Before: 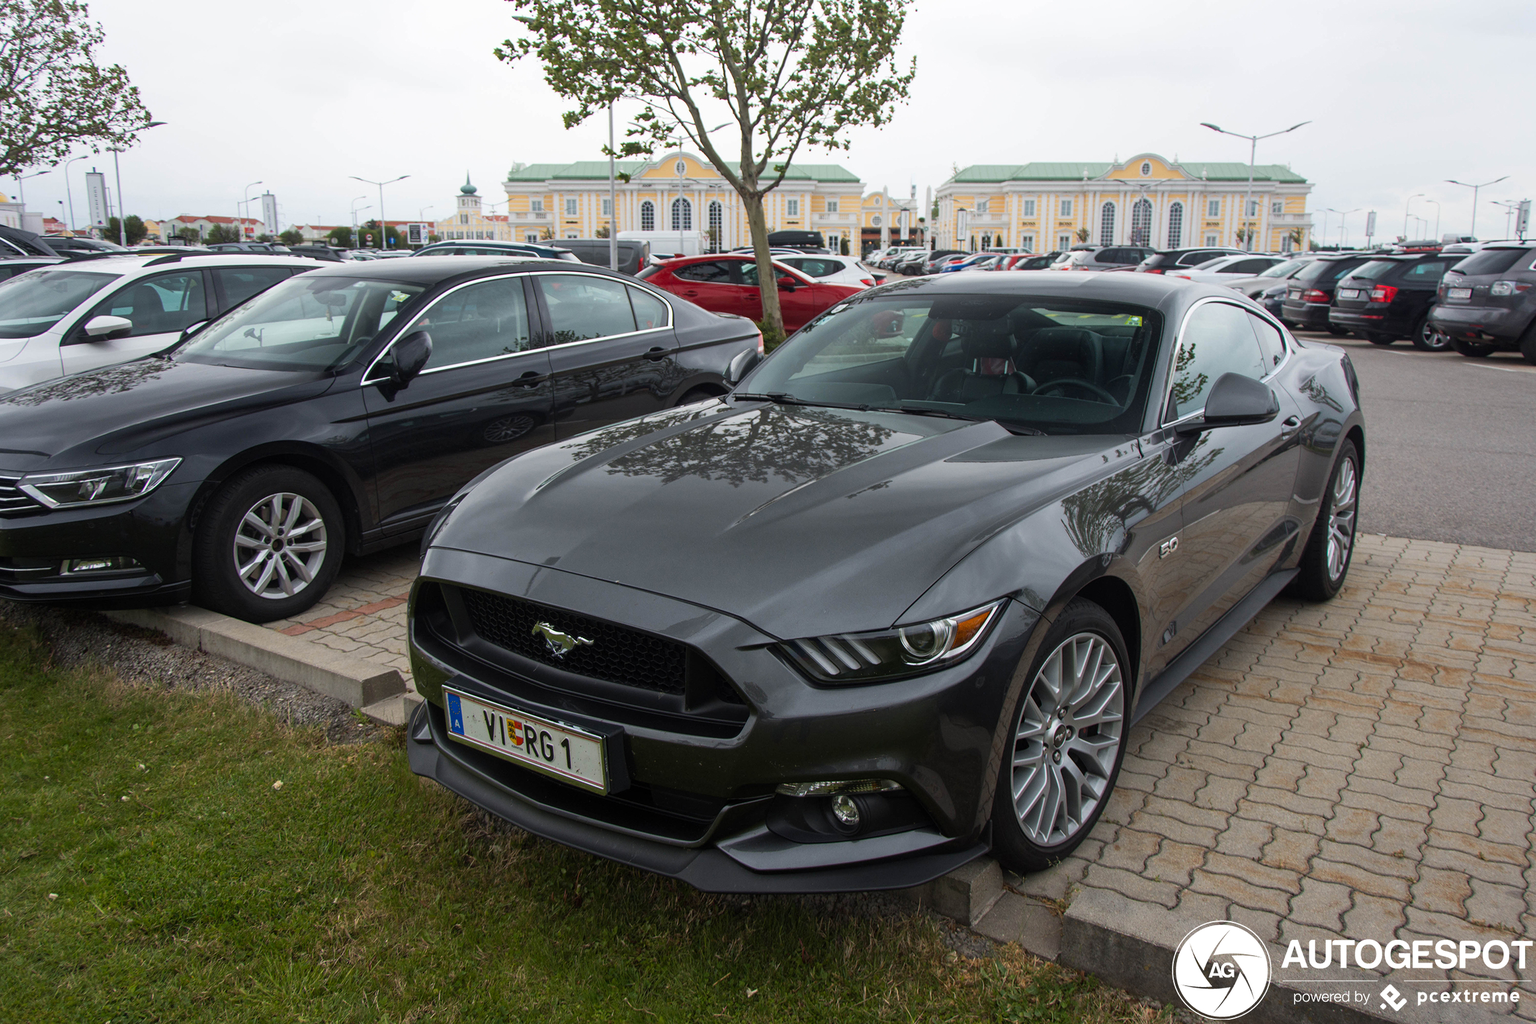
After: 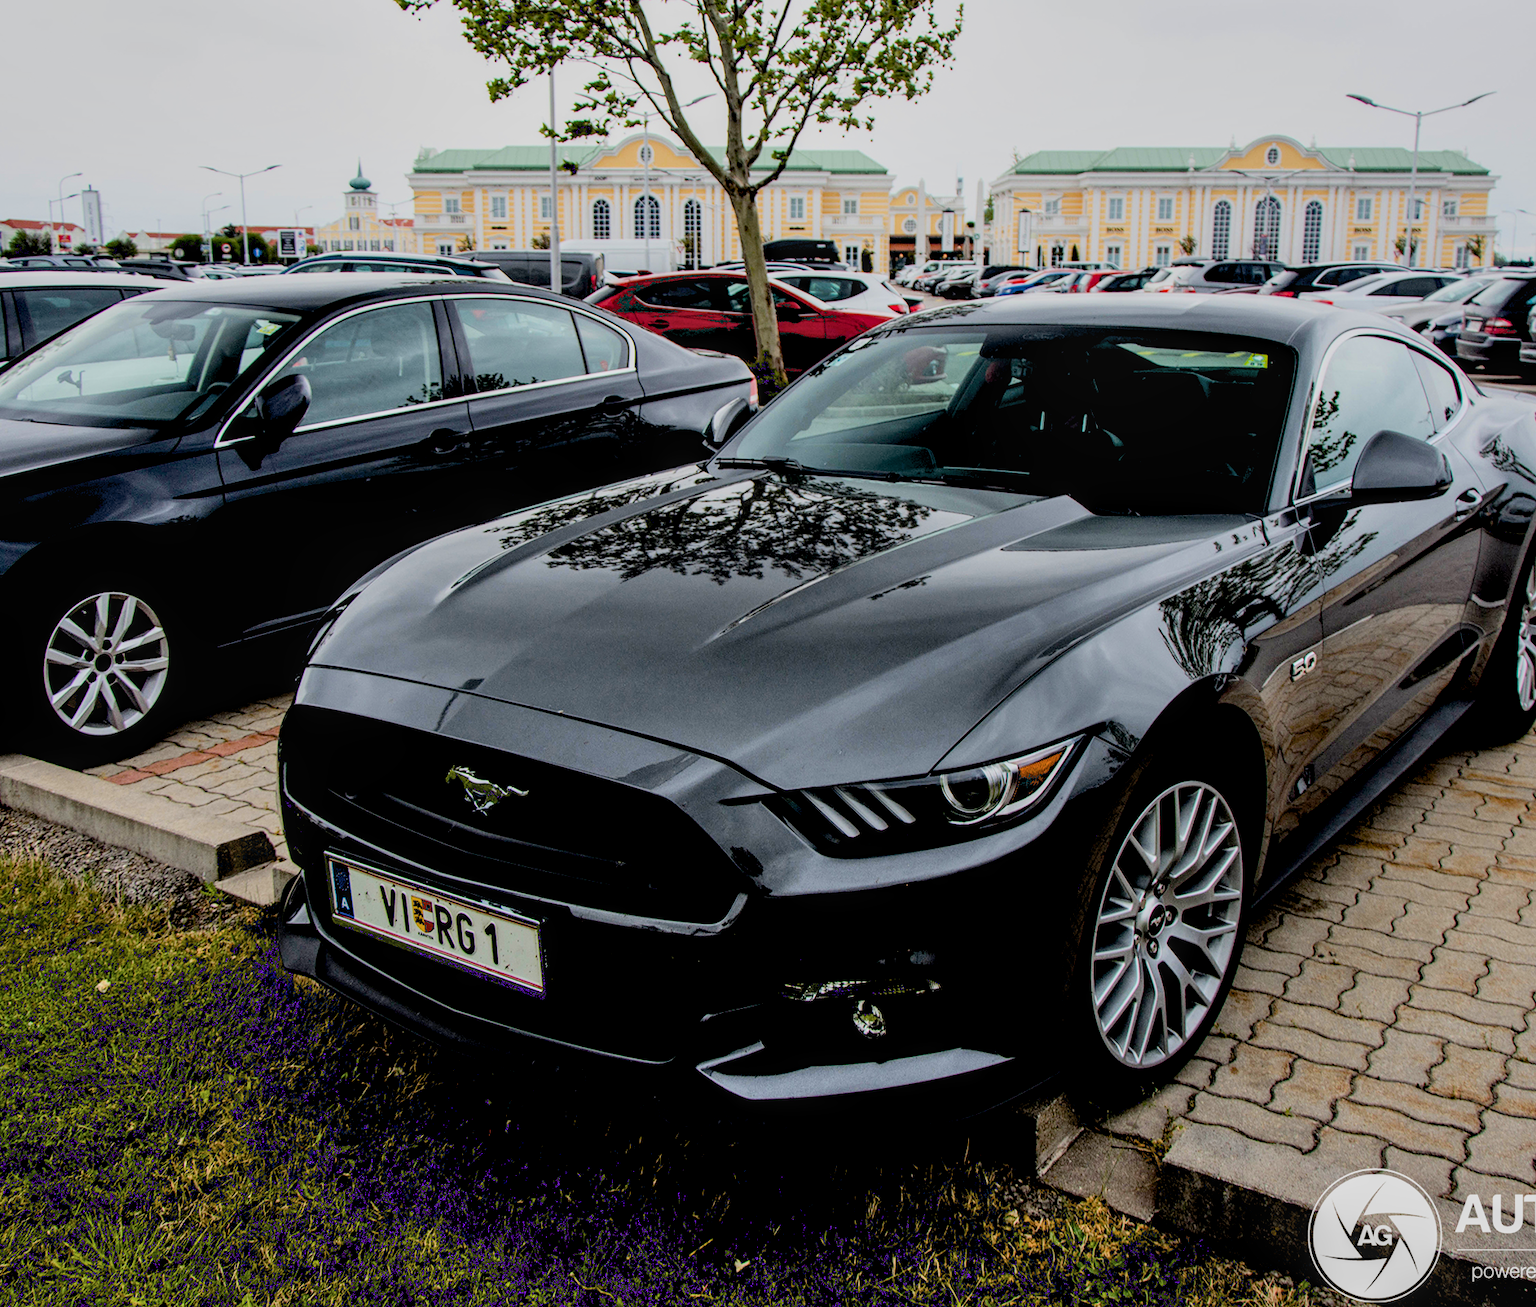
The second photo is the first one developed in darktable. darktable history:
local contrast: on, module defaults
filmic rgb: black relative exposure -6.92 EV, white relative exposure 5.67 EV, hardness 2.84, color science v6 (2022)
exposure: black level correction 0.041, exposure 0.499 EV, compensate exposure bias true, compensate highlight preservation false
crop and rotate: left 13.181%, top 5.251%, right 12.582%
shadows and highlights: shadows 35.68, highlights -35.21, soften with gaussian
